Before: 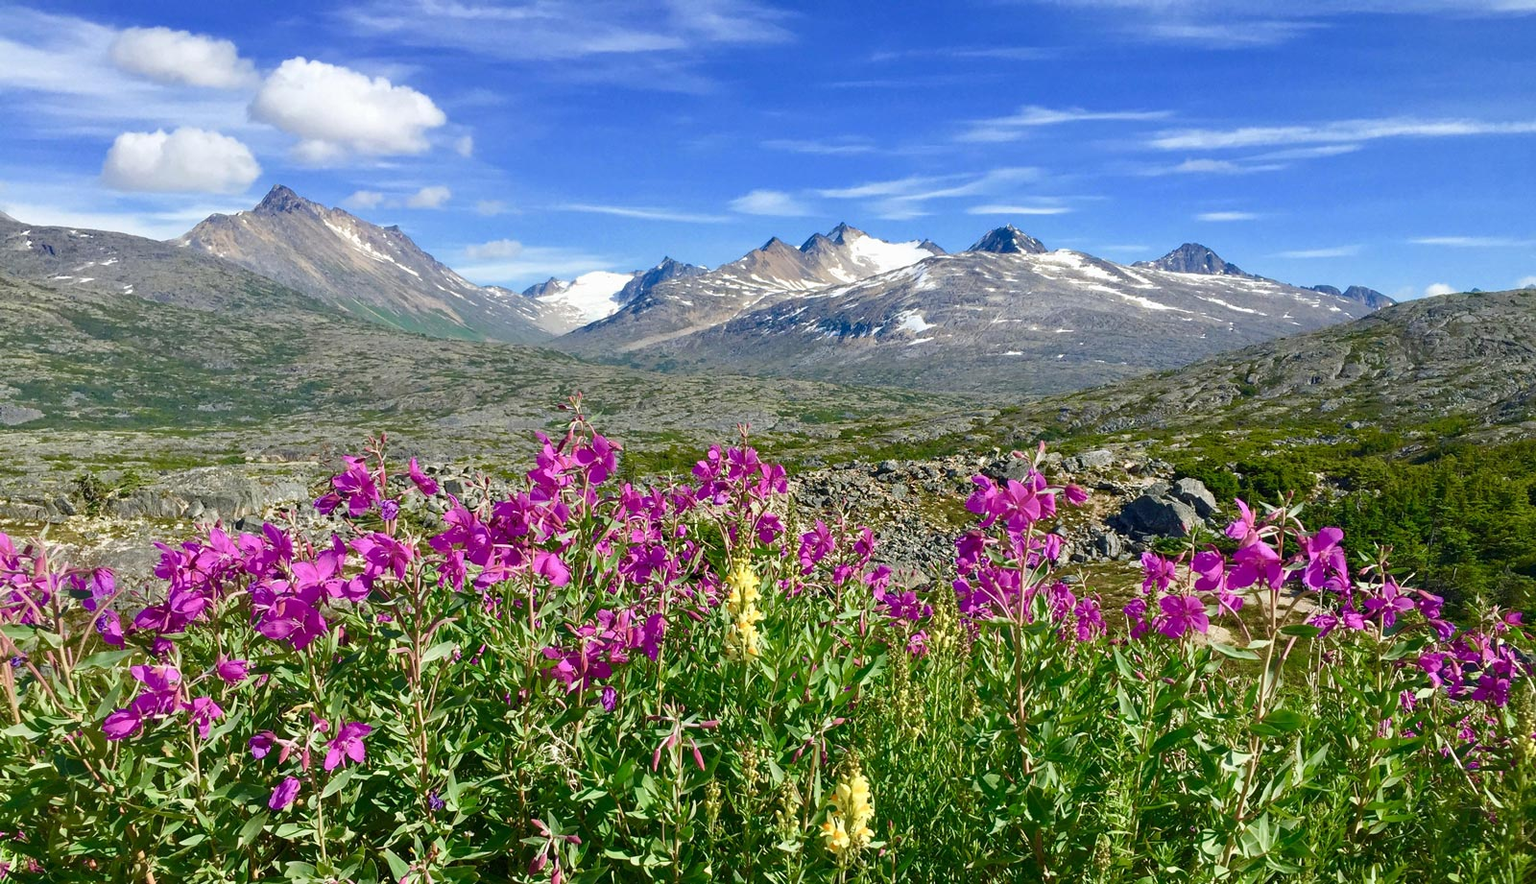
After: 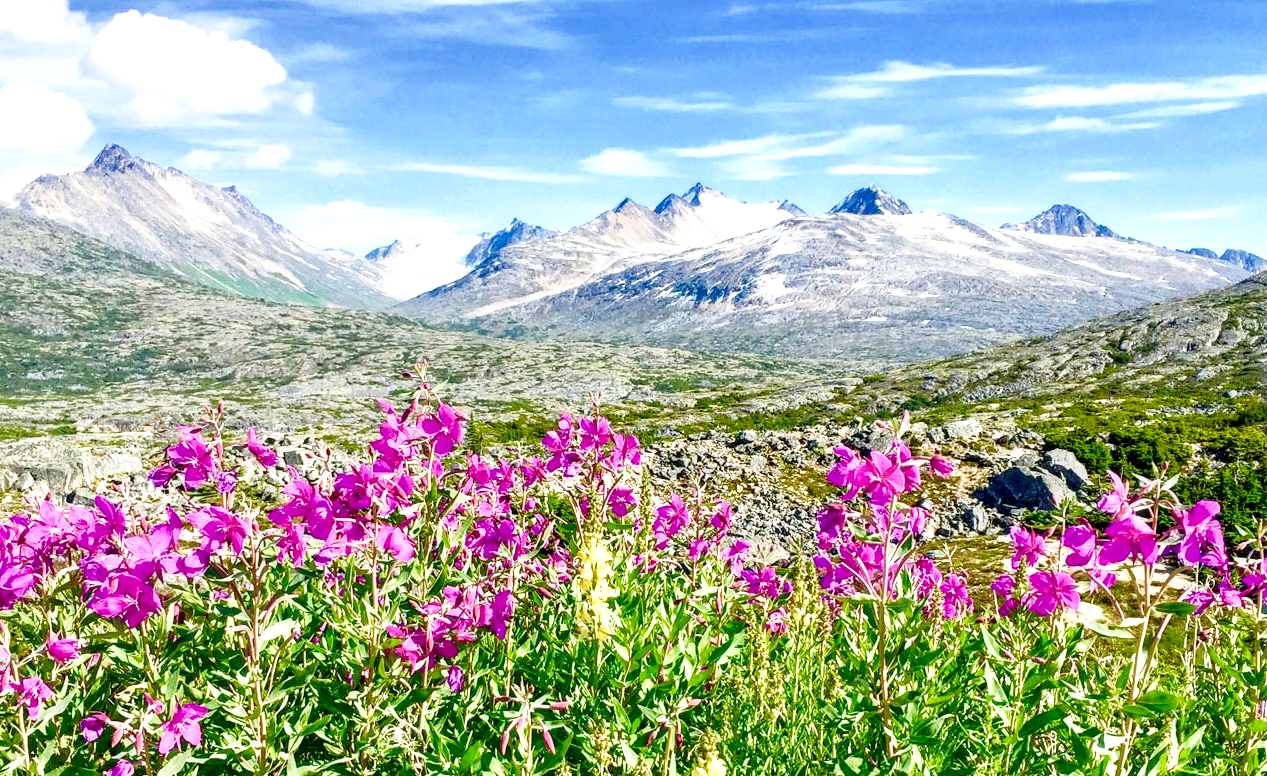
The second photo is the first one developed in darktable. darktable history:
crop: left 11.225%, top 5.381%, right 9.565%, bottom 10.314%
base curve: curves: ch0 [(0, 0) (0.012, 0.01) (0.073, 0.168) (0.31, 0.711) (0.645, 0.957) (1, 1)], preserve colors none
local contrast: detail 144%
